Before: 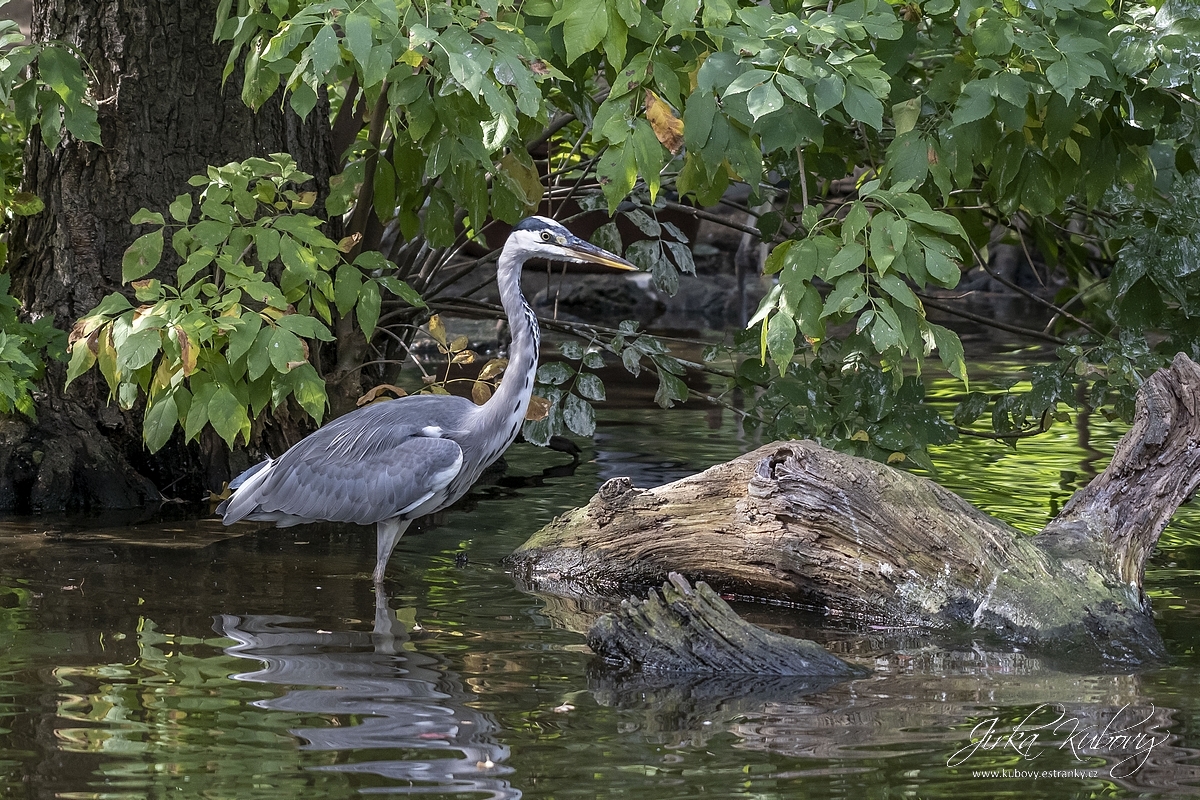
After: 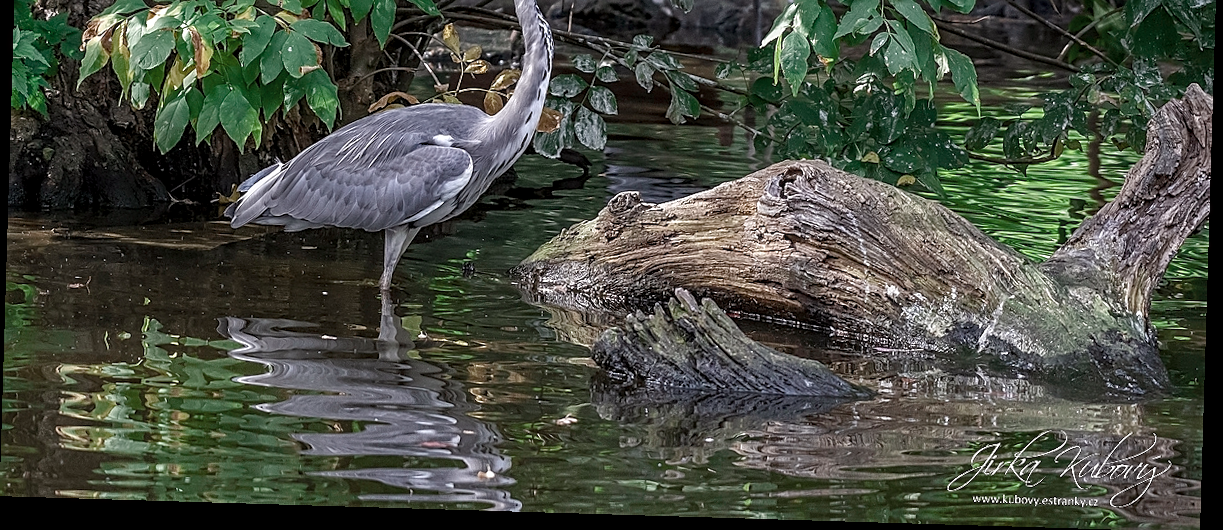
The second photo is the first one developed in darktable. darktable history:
rotate and perspective: rotation 1.72°, automatic cropping off
crop and rotate: top 36.435%
color zones: curves: ch0 [(0, 0.5) (0.125, 0.4) (0.25, 0.5) (0.375, 0.4) (0.5, 0.4) (0.625, 0.6) (0.75, 0.6) (0.875, 0.5)]; ch1 [(0, 0.35) (0.125, 0.45) (0.25, 0.35) (0.375, 0.35) (0.5, 0.35) (0.625, 0.35) (0.75, 0.45) (0.875, 0.35)]; ch2 [(0, 0.6) (0.125, 0.5) (0.25, 0.5) (0.375, 0.6) (0.5, 0.6) (0.625, 0.5) (0.75, 0.5) (0.875, 0.5)]
local contrast: on, module defaults
tone curve: curves: ch0 [(0, 0) (0.253, 0.237) (1, 1)]; ch1 [(0, 0) (0.411, 0.385) (0.502, 0.506) (0.557, 0.565) (0.66, 0.683) (1, 1)]; ch2 [(0, 0) (0.394, 0.413) (0.5, 0.5) (1, 1)], color space Lab, independent channels, preserve colors none
sharpen: on, module defaults
color balance rgb: perceptual saturation grading › global saturation 20%, perceptual saturation grading › highlights -25%, perceptual saturation grading › shadows 50%
